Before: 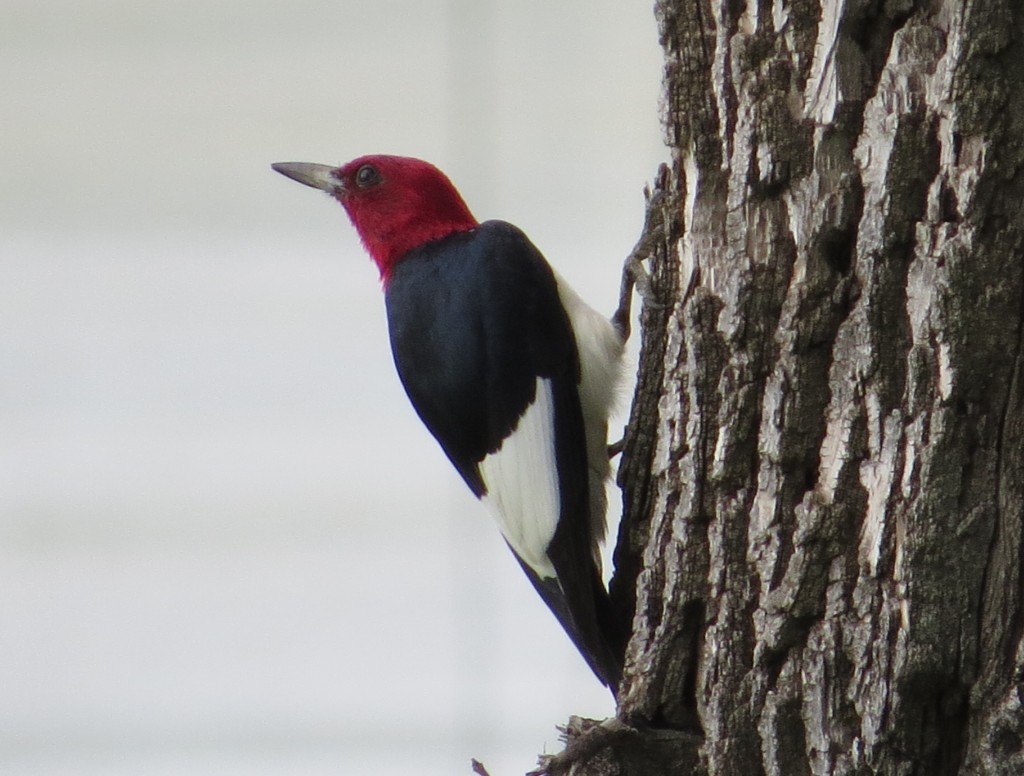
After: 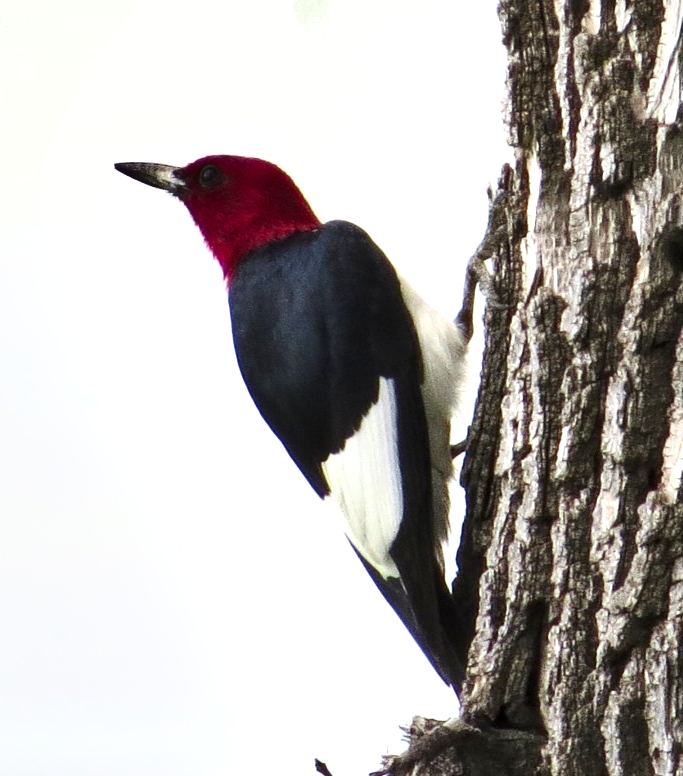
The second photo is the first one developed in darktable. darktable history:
exposure: black level correction 0, exposure 0.896 EV, compensate highlight preservation false
contrast brightness saturation: contrast 0.219
shadows and highlights: white point adjustment 0.132, highlights -70.7, highlights color adjustment 46.51%, soften with gaussian
crop: left 15.402%, right 17.886%
local contrast: highlights 93%, shadows 90%, detail 160%, midtone range 0.2
